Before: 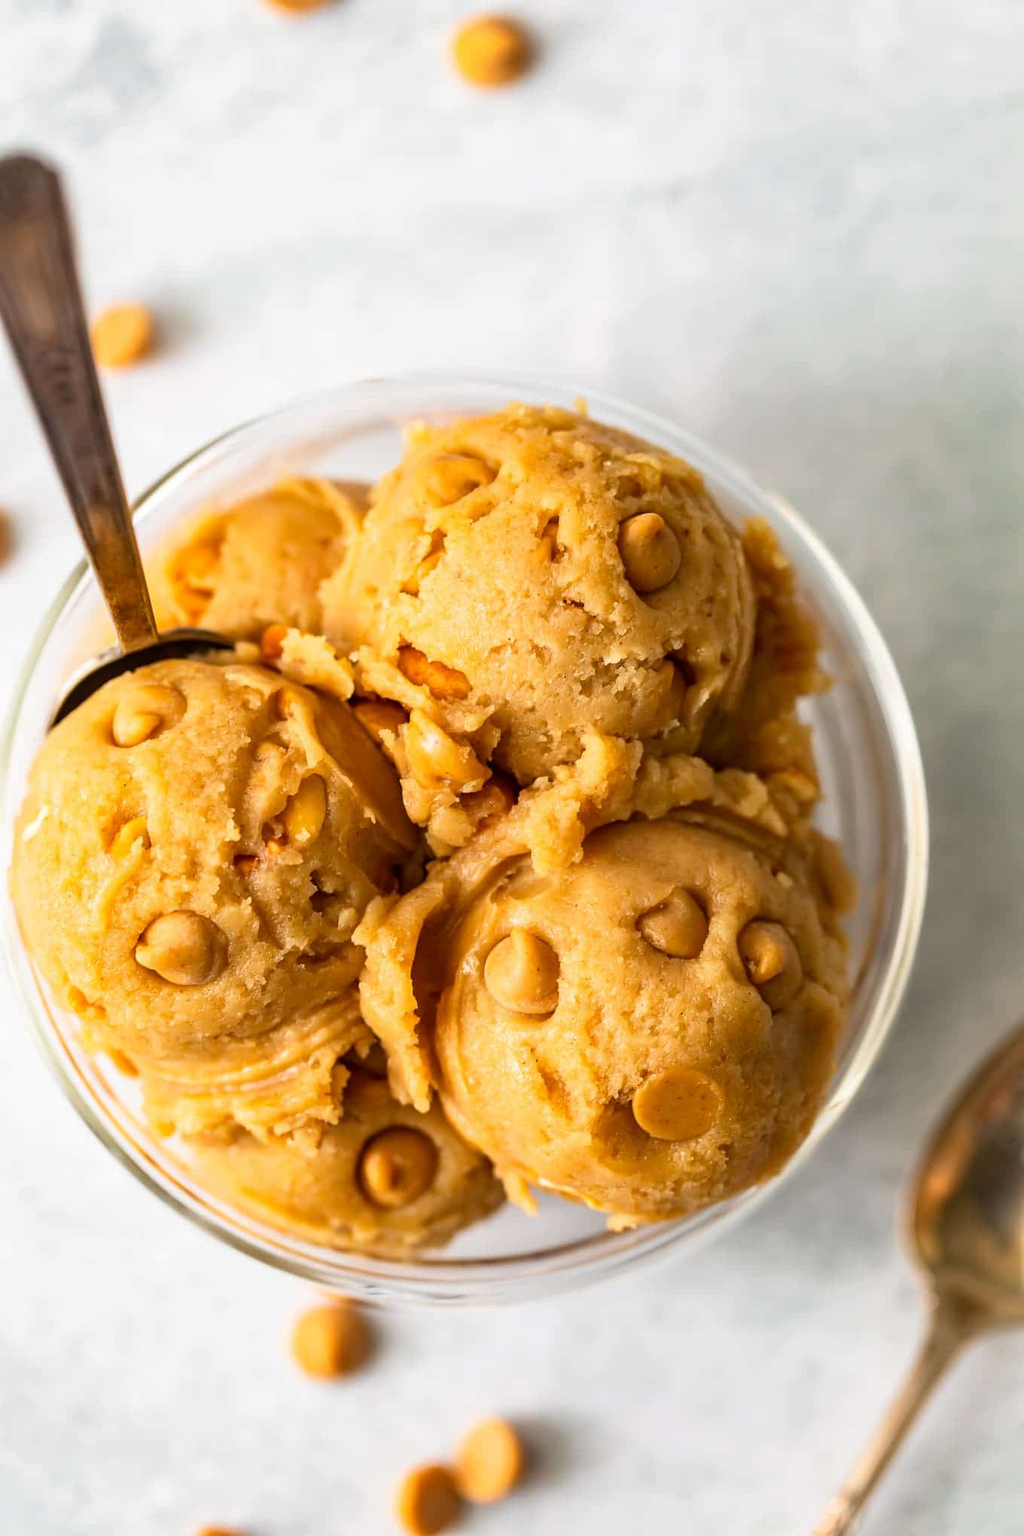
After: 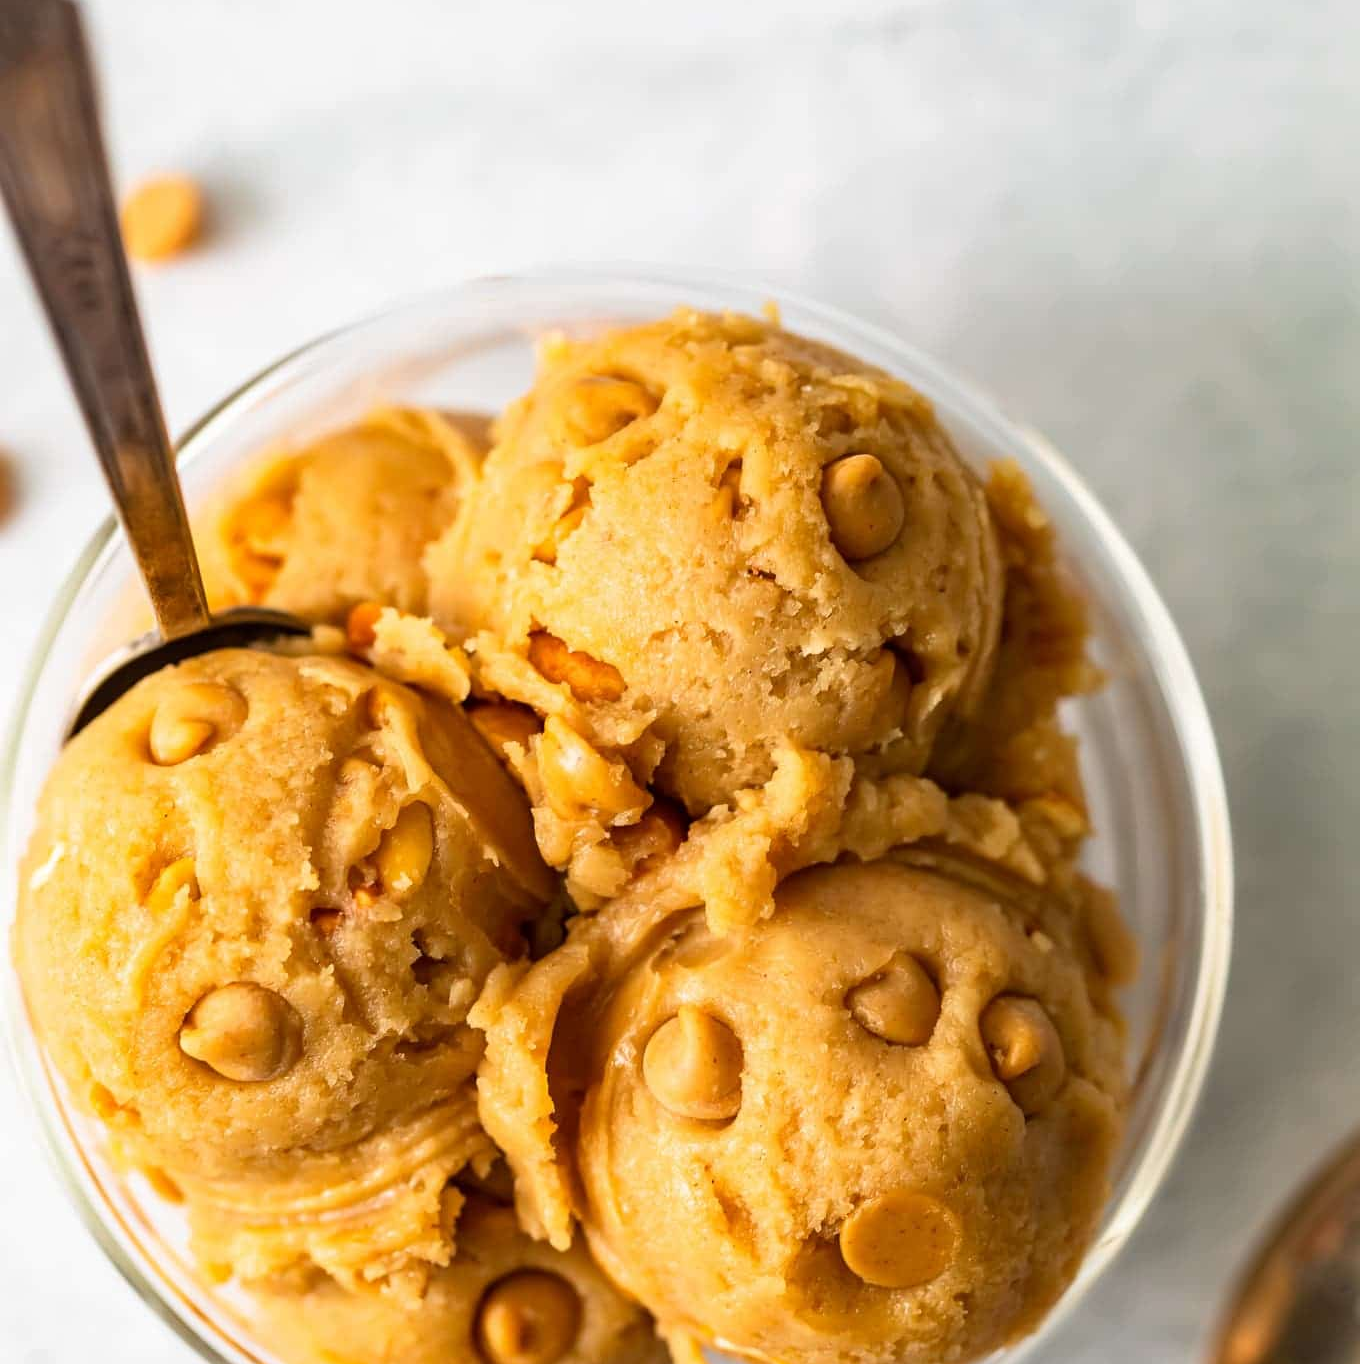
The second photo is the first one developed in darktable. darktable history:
crop: top 11.154%, bottom 21.953%
